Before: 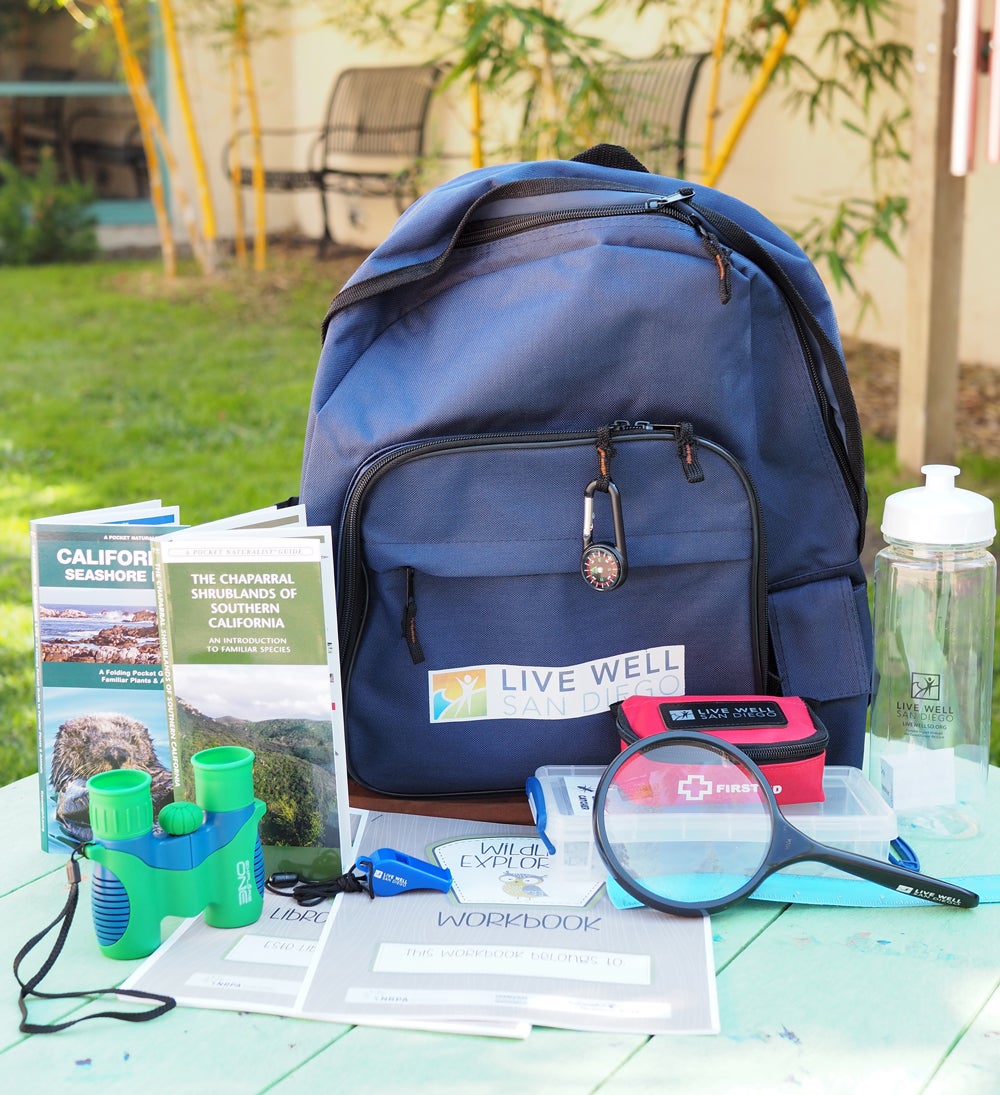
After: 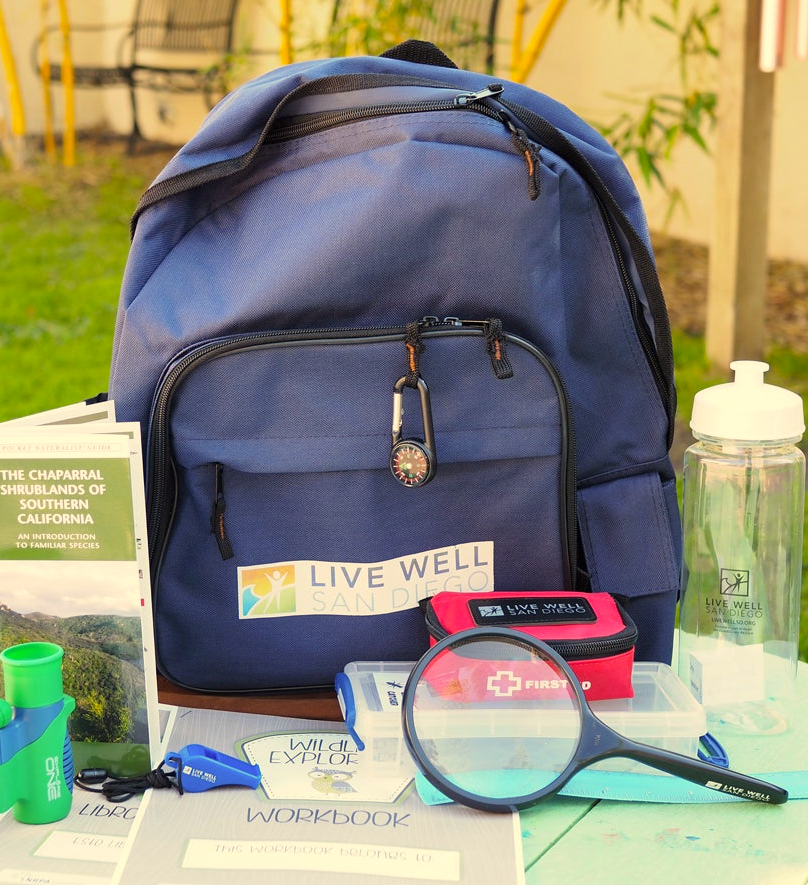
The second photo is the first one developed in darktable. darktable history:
color balance: output saturation 110%
crop: left 19.159%, top 9.58%, bottom 9.58%
color correction: highlights a* 2.72, highlights b* 22.8
exposure: compensate highlight preservation false
